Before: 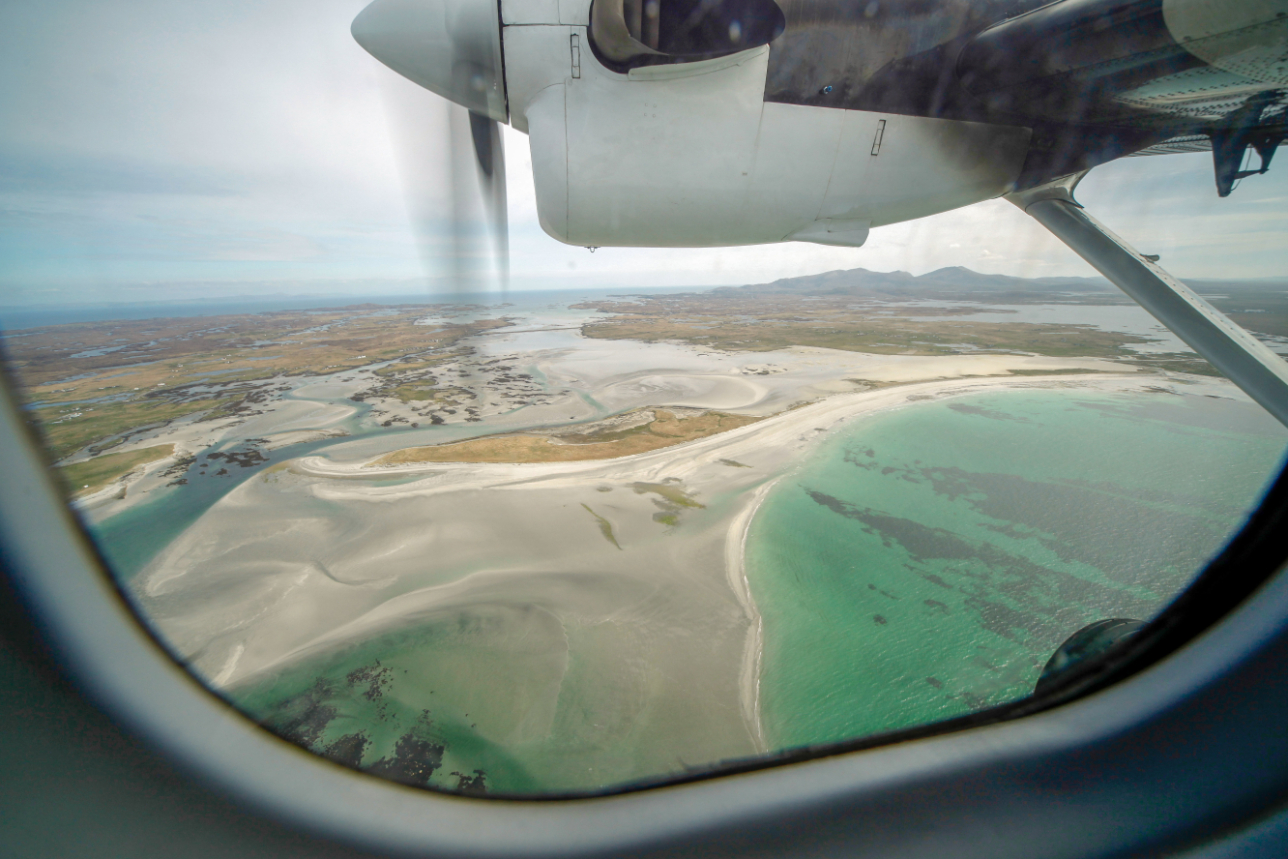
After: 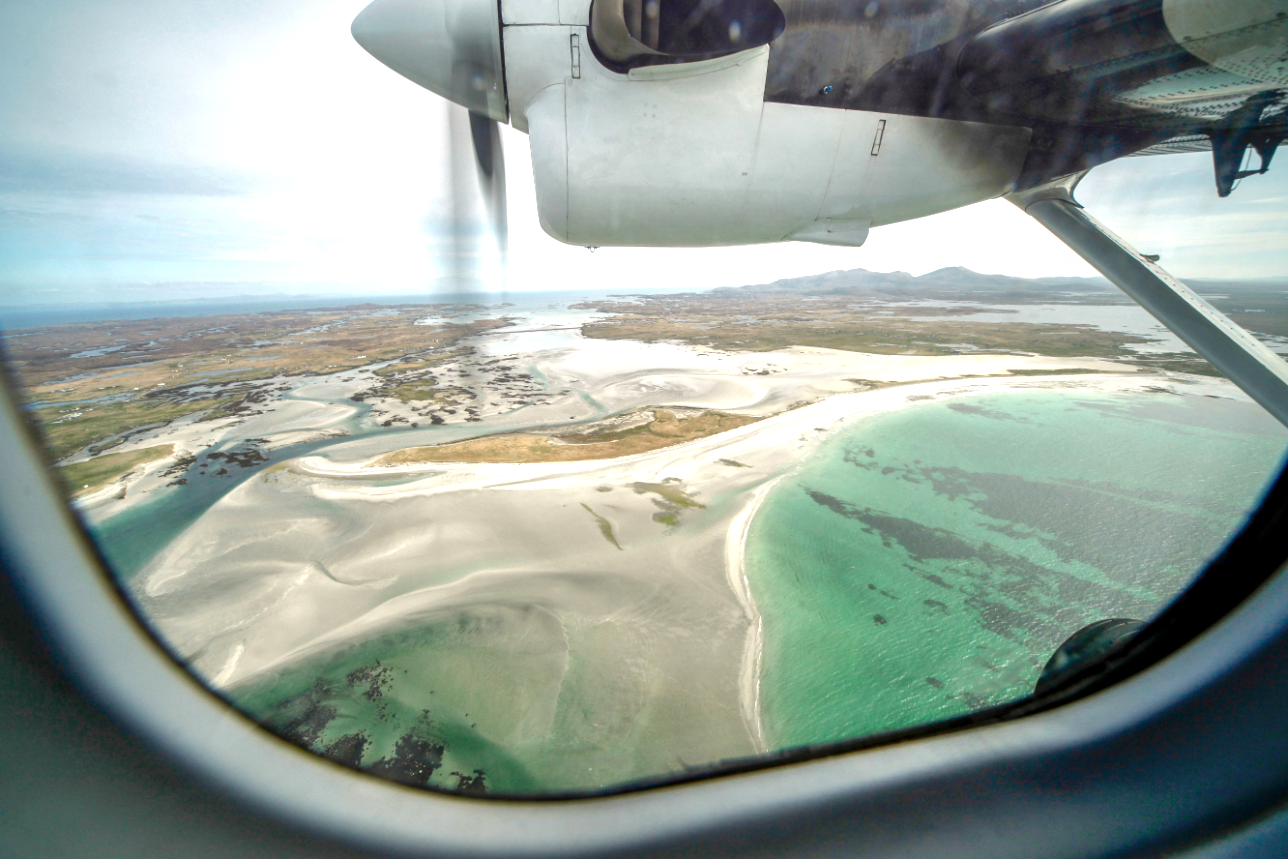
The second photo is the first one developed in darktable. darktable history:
exposure: exposure 0.564 EV, compensate highlight preservation false
white balance: red 1, blue 1
local contrast: mode bilateral grid, contrast 25, coarseness 60, detail 151%, midtone range 0.2
